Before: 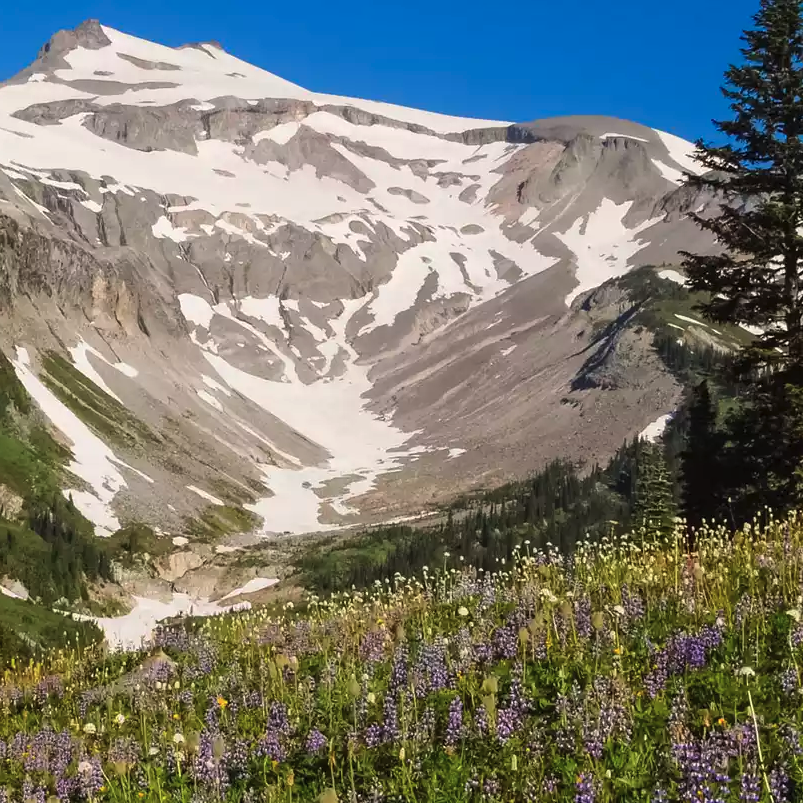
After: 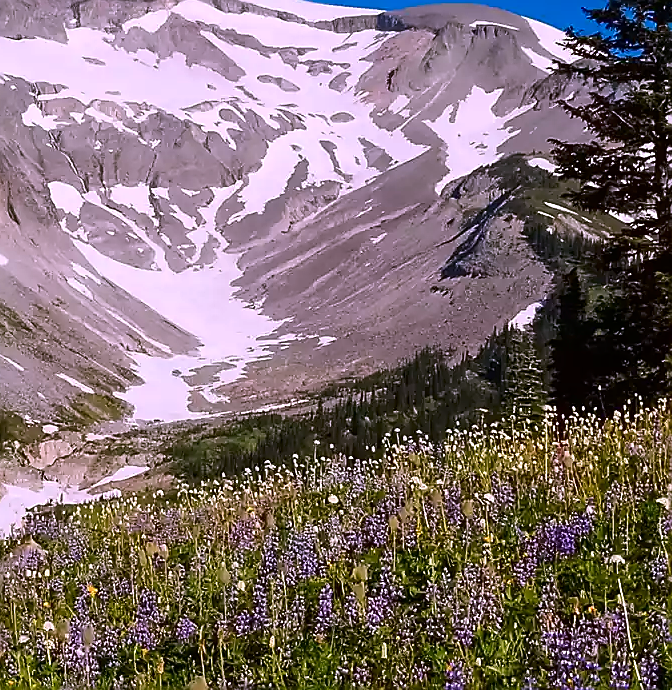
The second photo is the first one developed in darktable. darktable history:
crop: left 16.28%, top 14.051%
contrast brightness saturation: contrast 0.07, brightness -0.152, saturation 0.113
sharpen: radius 1.423, amount 1.252, threshold 0.788
color correction: highlights a* 15.19, highlights b* -25.5
